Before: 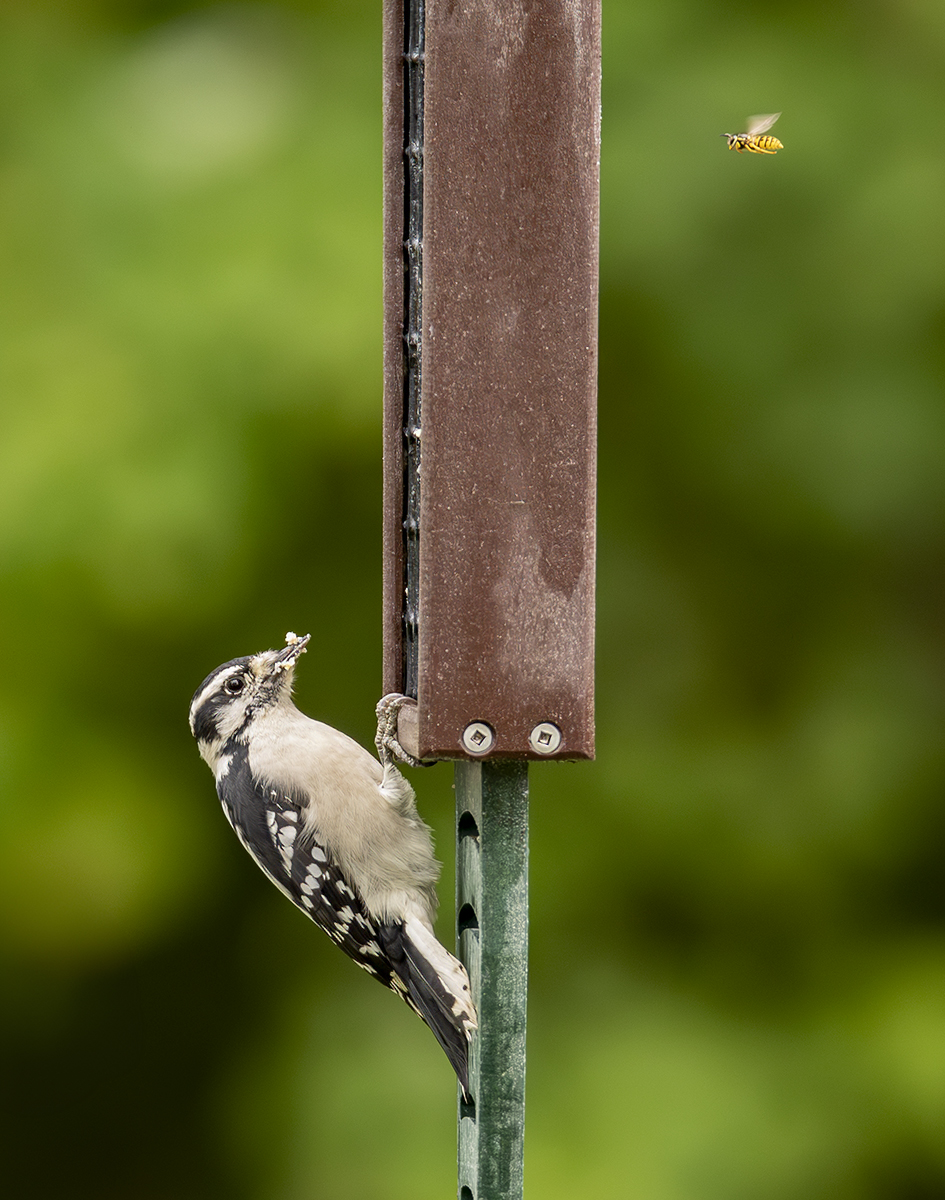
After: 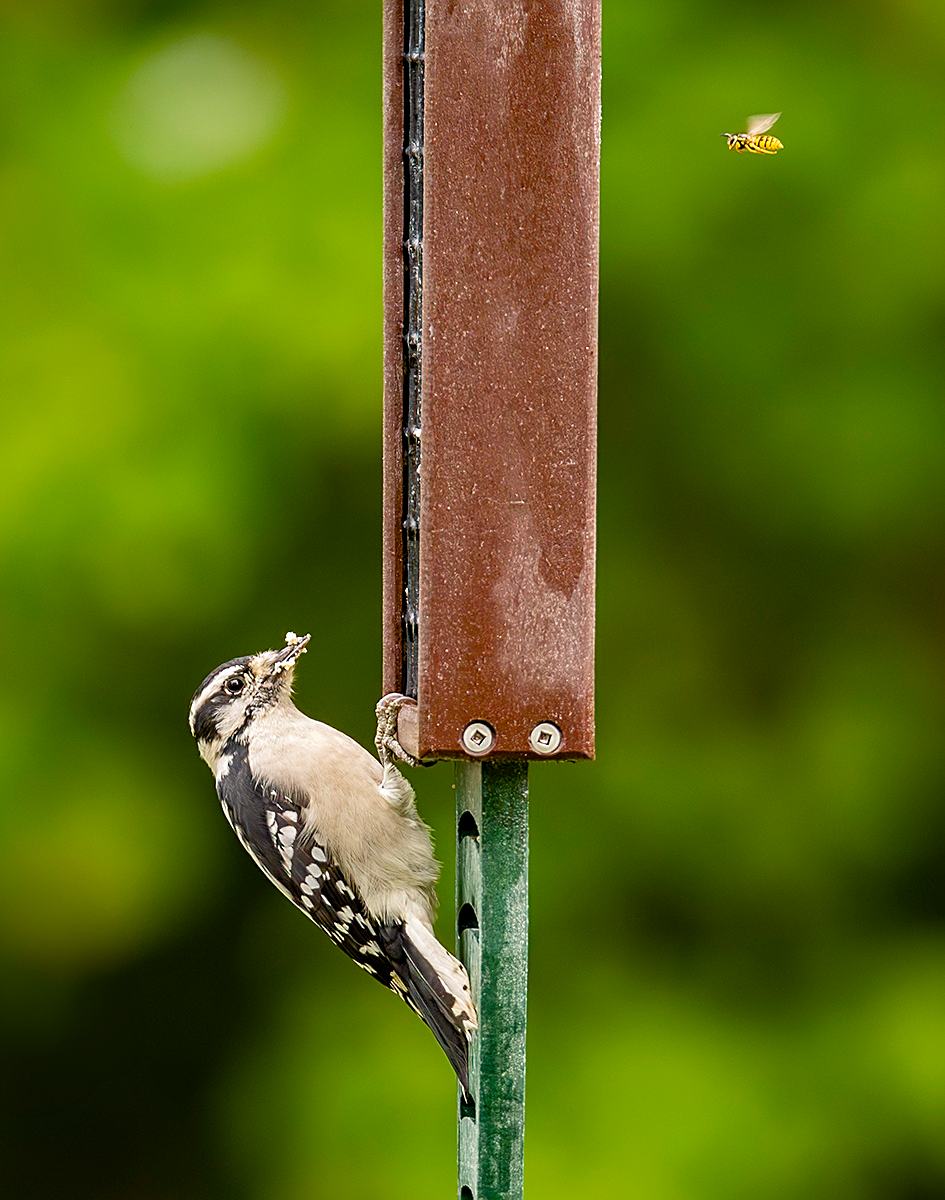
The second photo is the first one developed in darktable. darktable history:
sharpen: on, module defaults
exposure: exposure 0.128 EV, compensate highlight preservation false
shadows and highlights: shadows 25, highlights -25
color balance rgb: perceptual saturation grading › global saturation 35%, perceptual saturation grading › highlights -25%, perceptual saturation grading › shadows 50%
